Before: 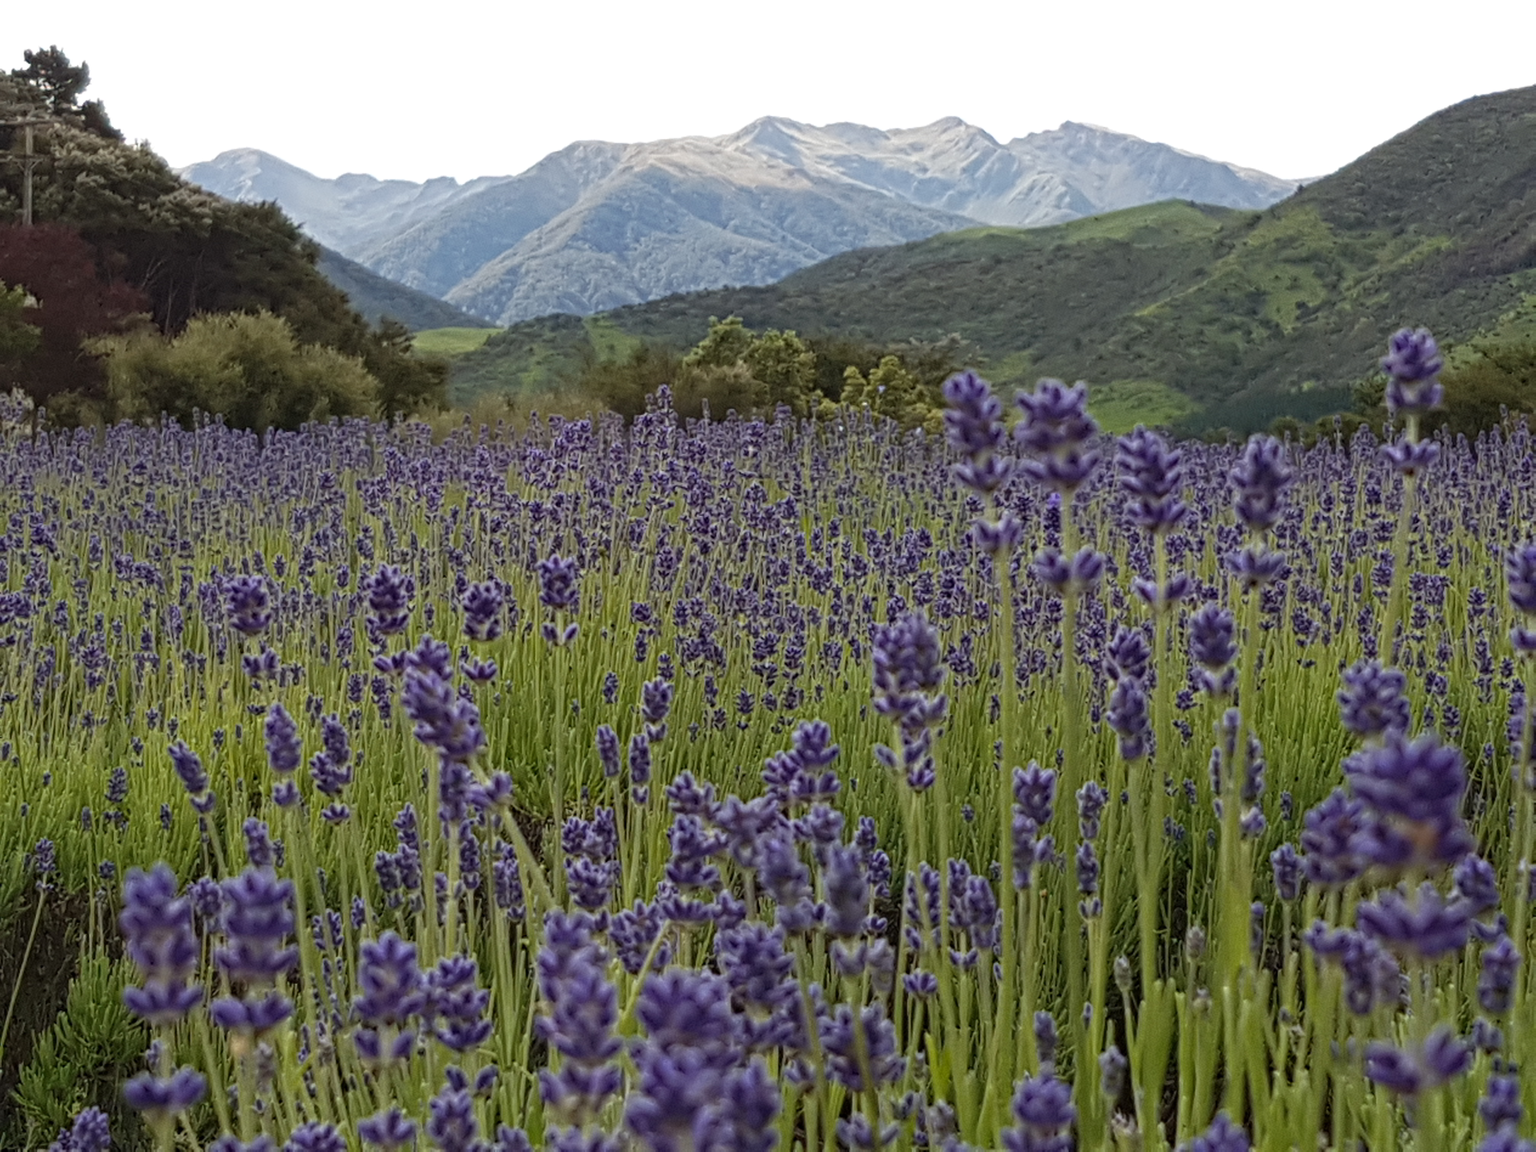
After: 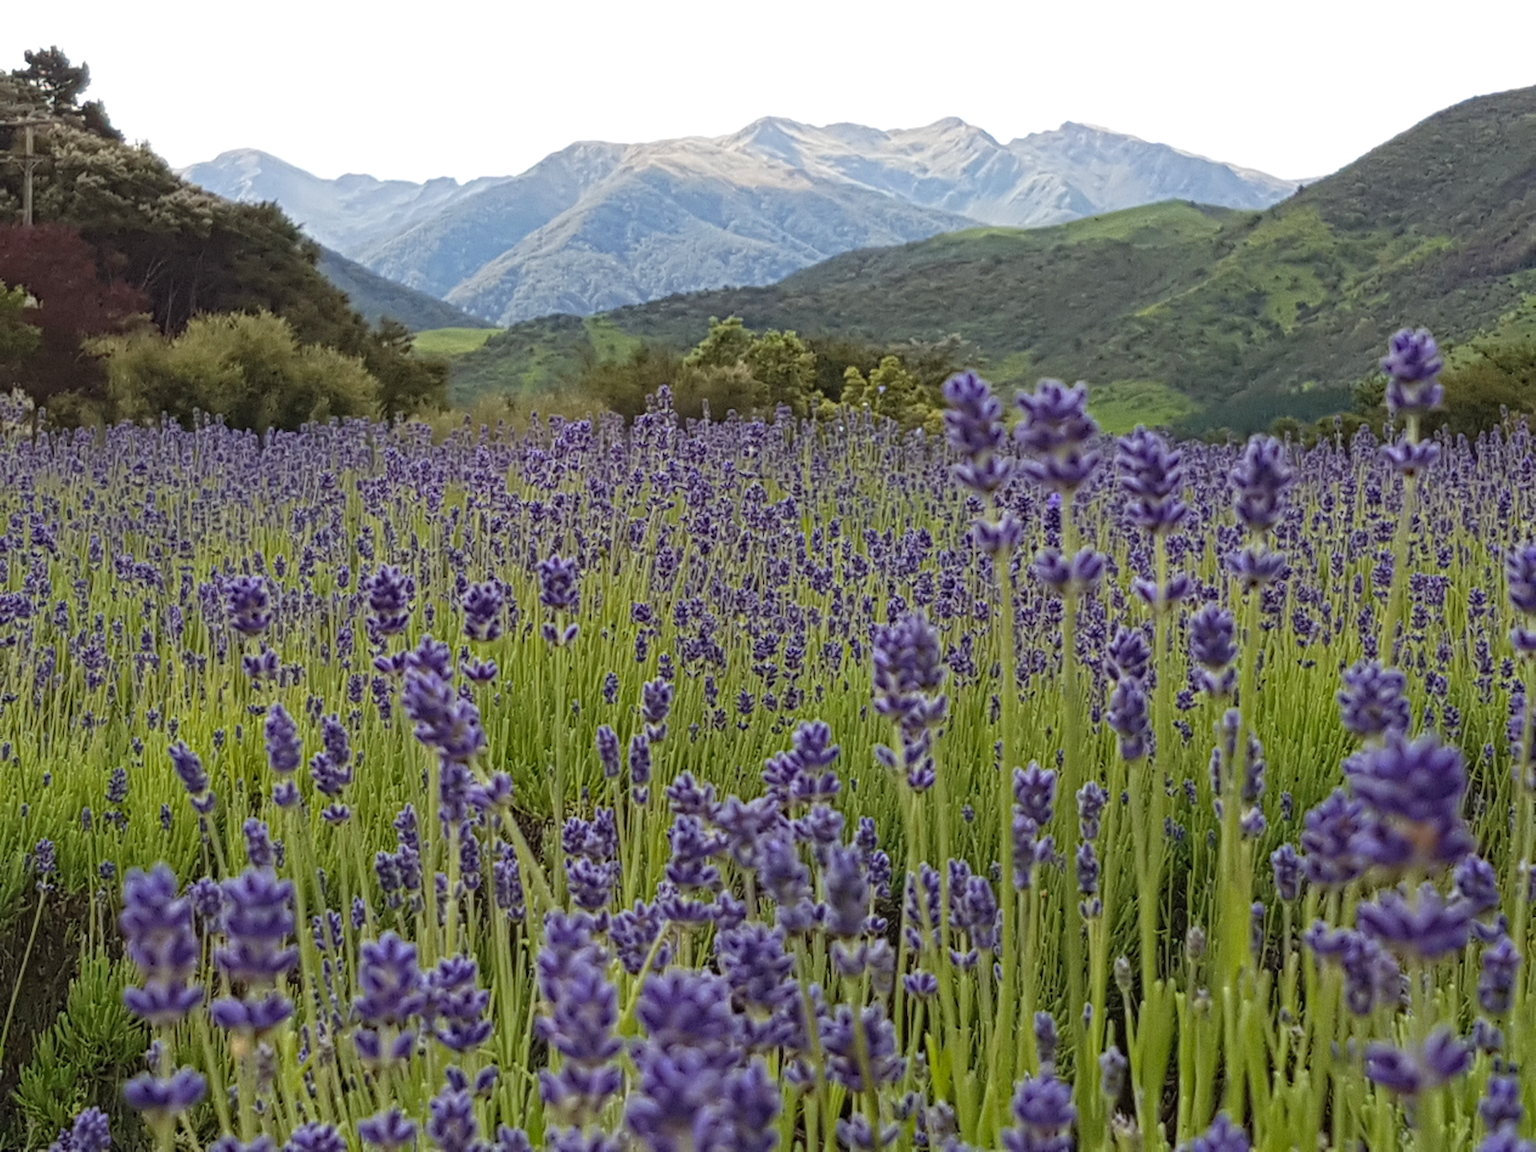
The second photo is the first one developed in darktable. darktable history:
white balance: emerald 1
contrast brightness saturation: contrast 0.07, brightness 0.08, saturation 0.18
